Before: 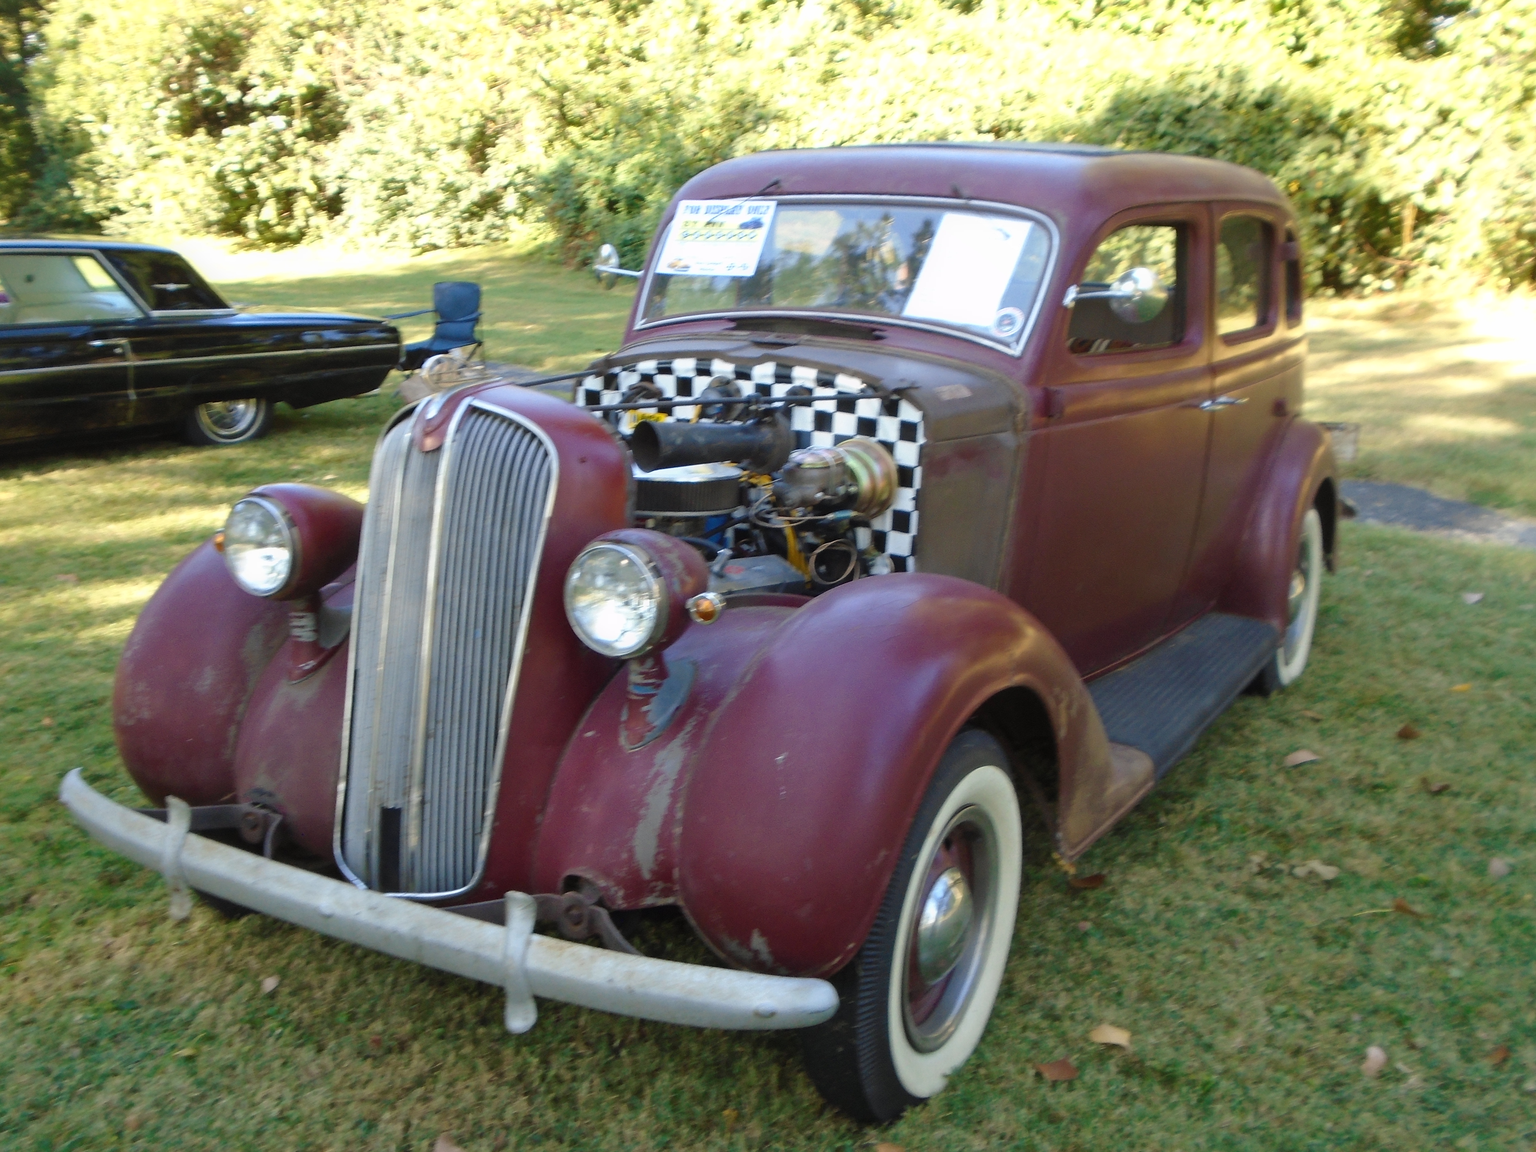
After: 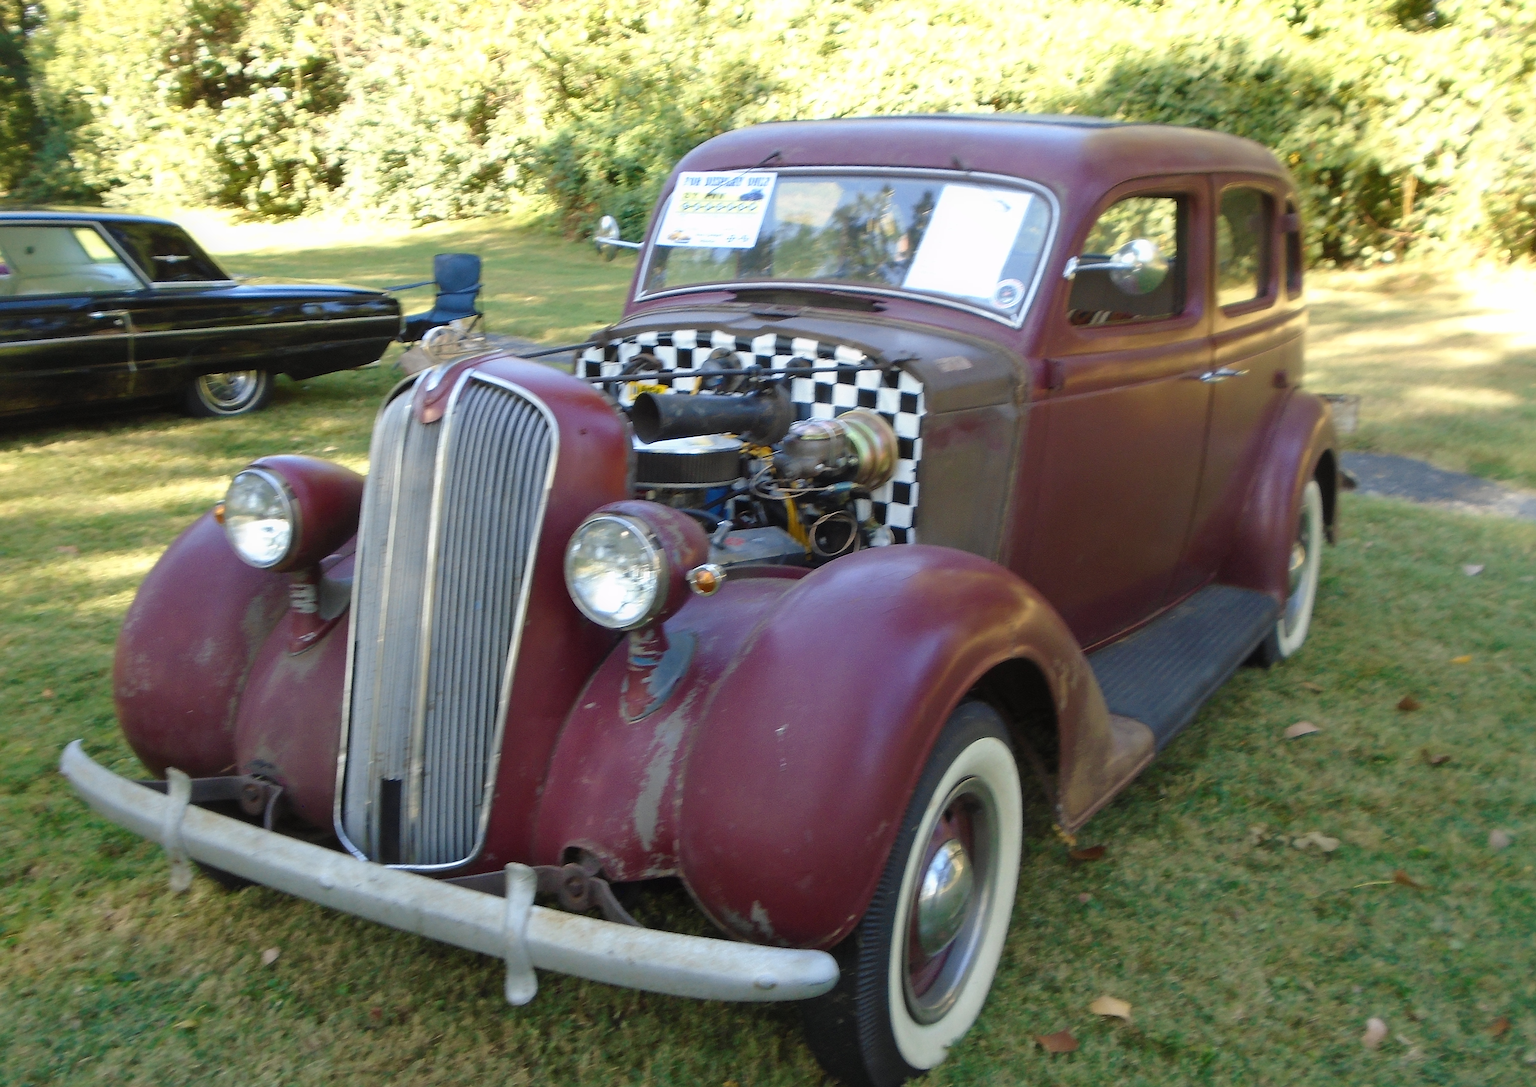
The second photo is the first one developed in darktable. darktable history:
sharpen: on, module defaults
crop and rotate: top 2.493%, bottom 3.08%
